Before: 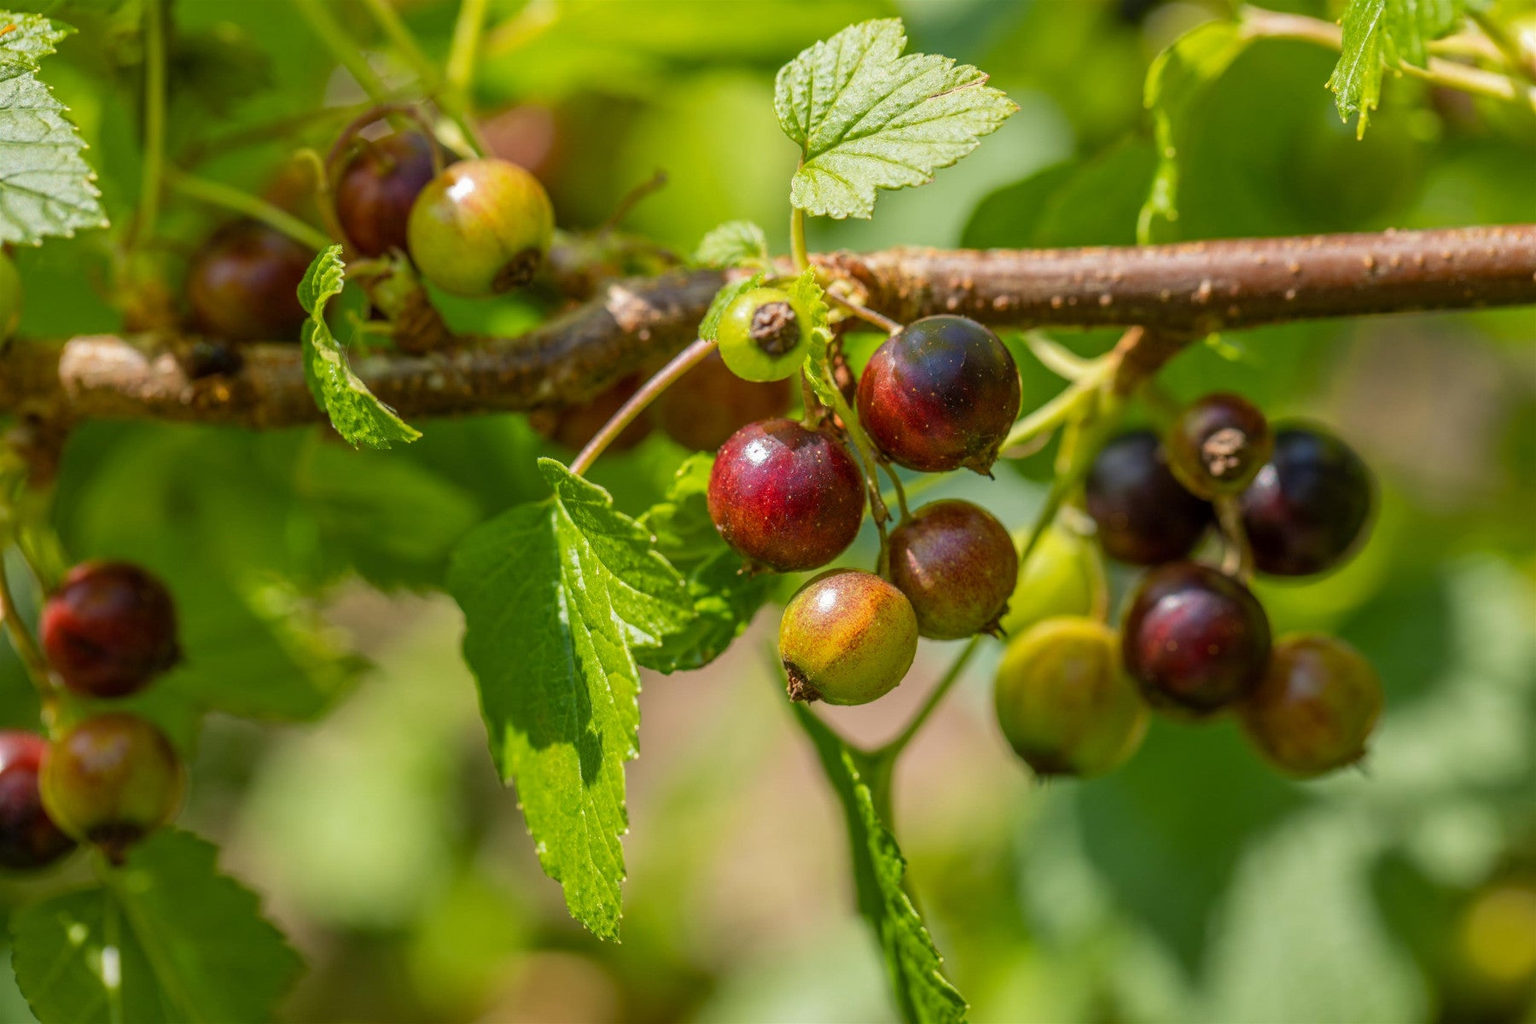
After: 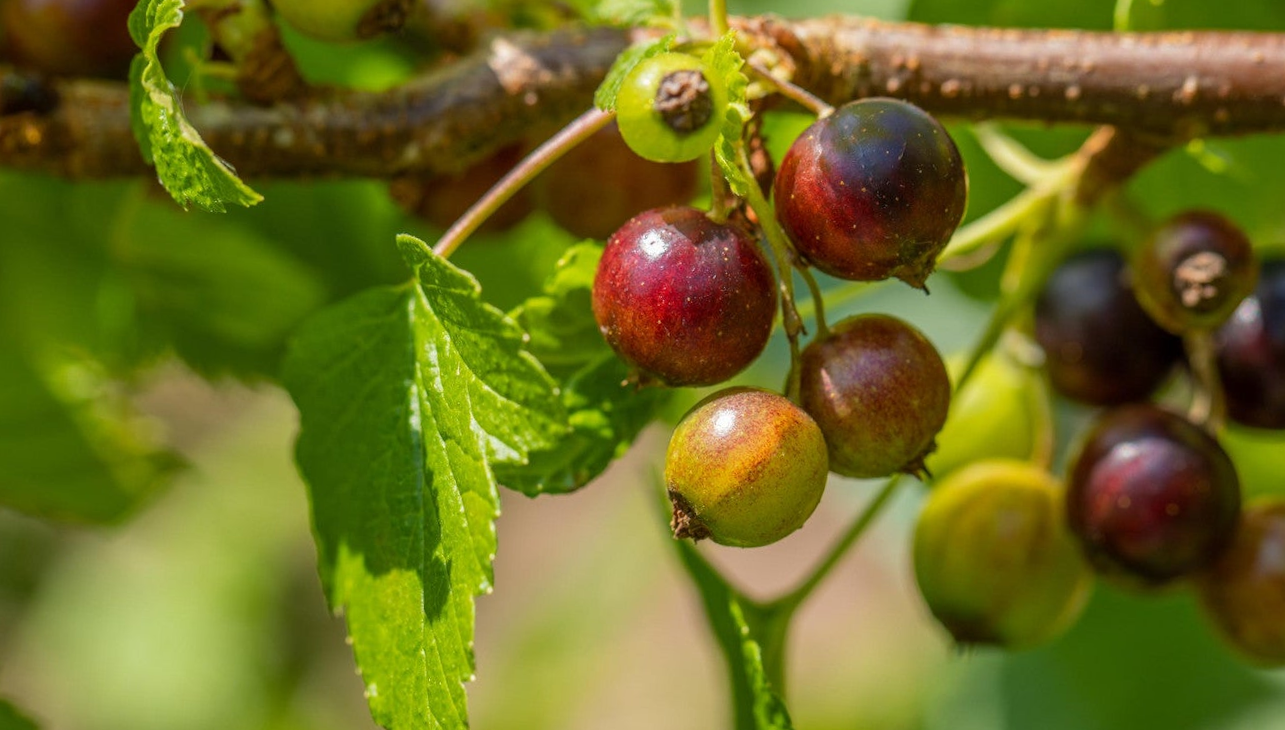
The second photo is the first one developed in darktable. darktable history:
crop and rotate: angle -3.7°, left 9.796%, top 21.273%, right 12.042%, bottom 12.09%
